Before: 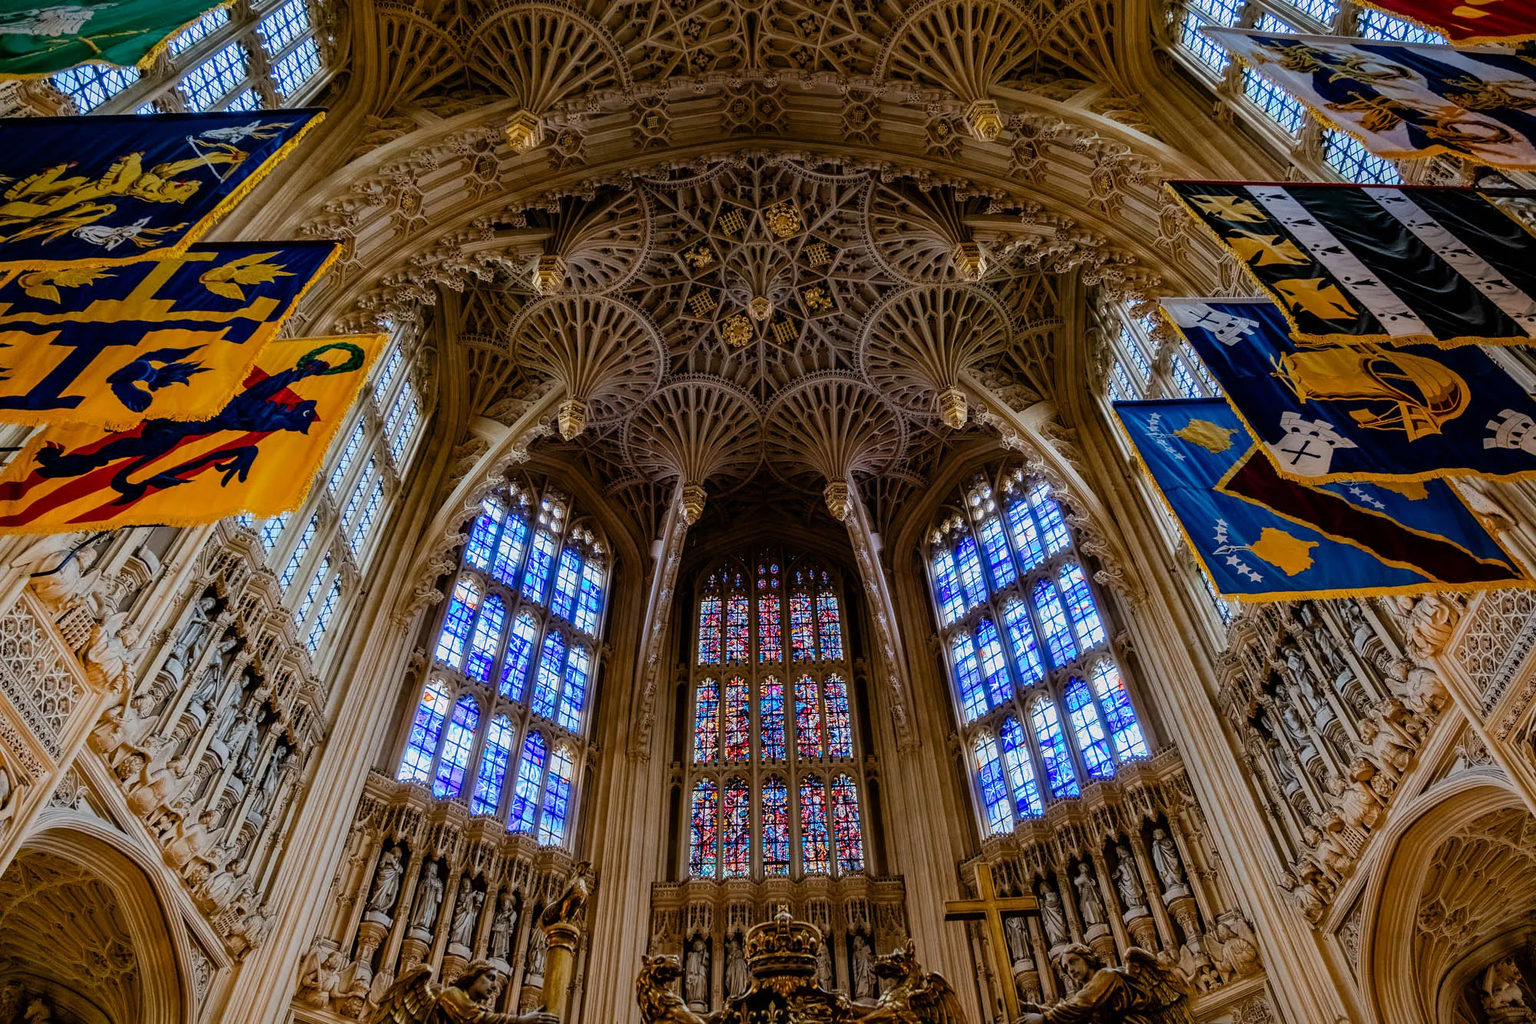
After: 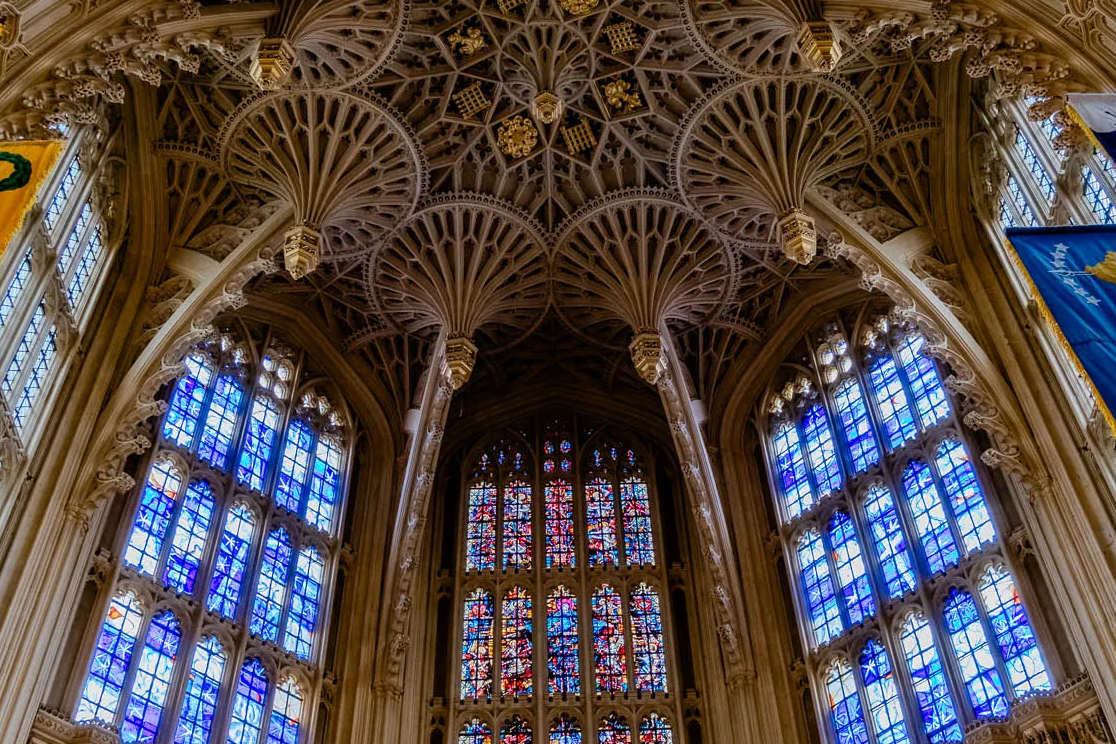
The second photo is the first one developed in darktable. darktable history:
crop and rotate: left 22.157%, top 22.071%, right 22.024%, bottom 22.056%
